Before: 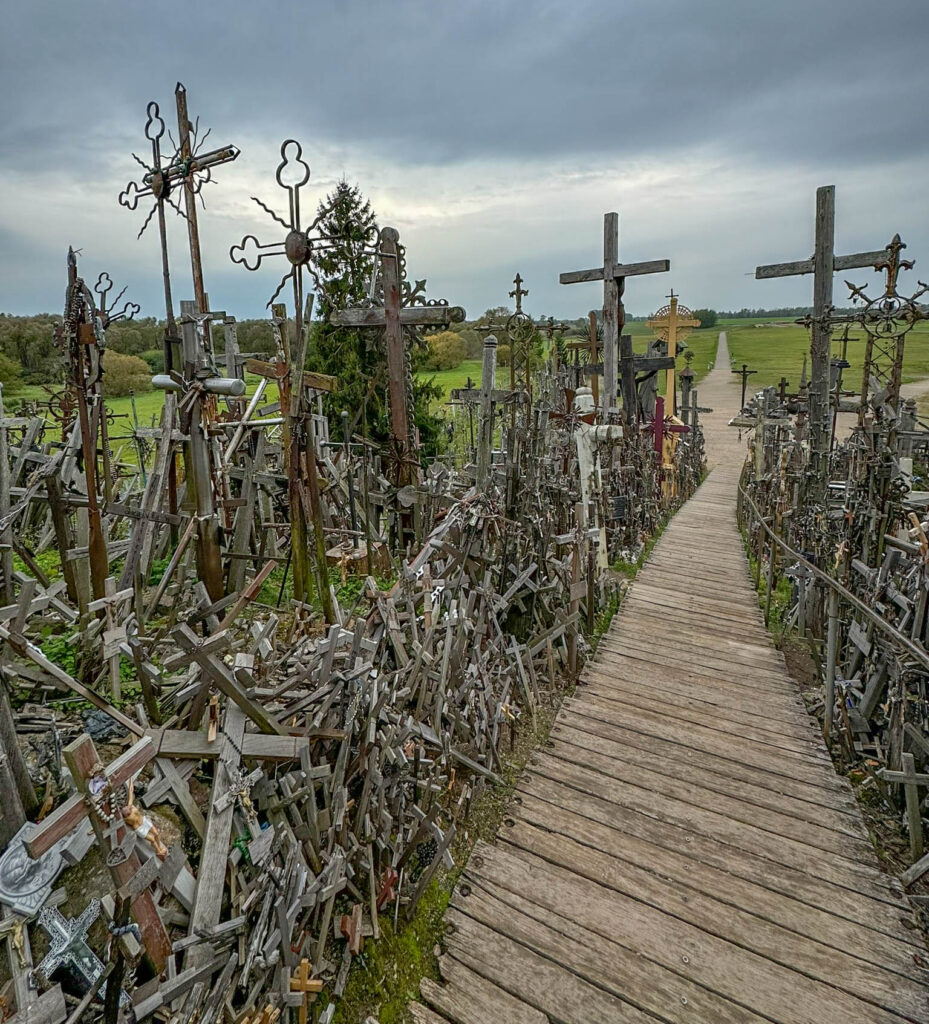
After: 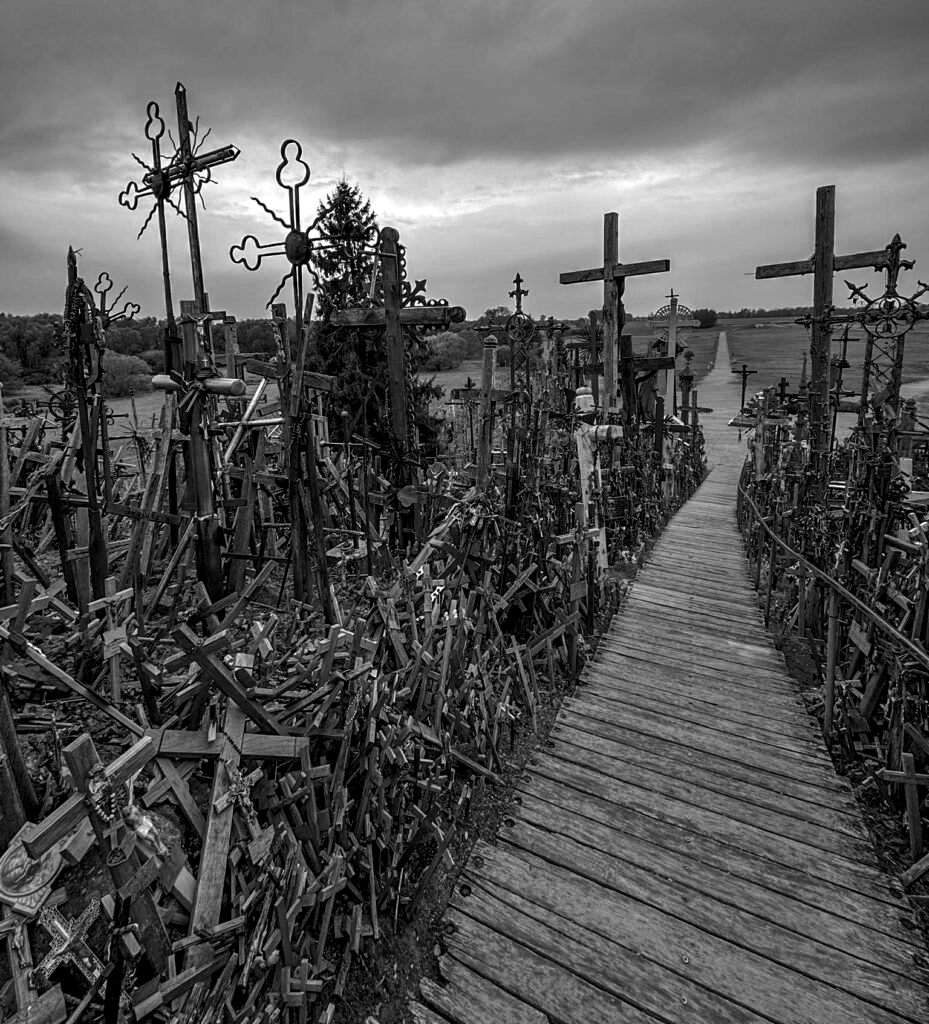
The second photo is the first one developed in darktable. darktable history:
color zones: curves: ch1 [(0, -0.014) (0.143, -0.013) (0.286, -0.013) (0.429, -0.016) (0.571, -0.019) (0.714, -0.015) (0.857, 0.002) (1, -0.014)]
levels: levels [0.101, 0.578, 0.953]
color balance rgb: power › hue 62.09°, highlights gain › chroma 1.565%, highlights gain › hue 55.6°, perceptual saturation grading › global saturation 0.037%, global vibrance 12.339%
